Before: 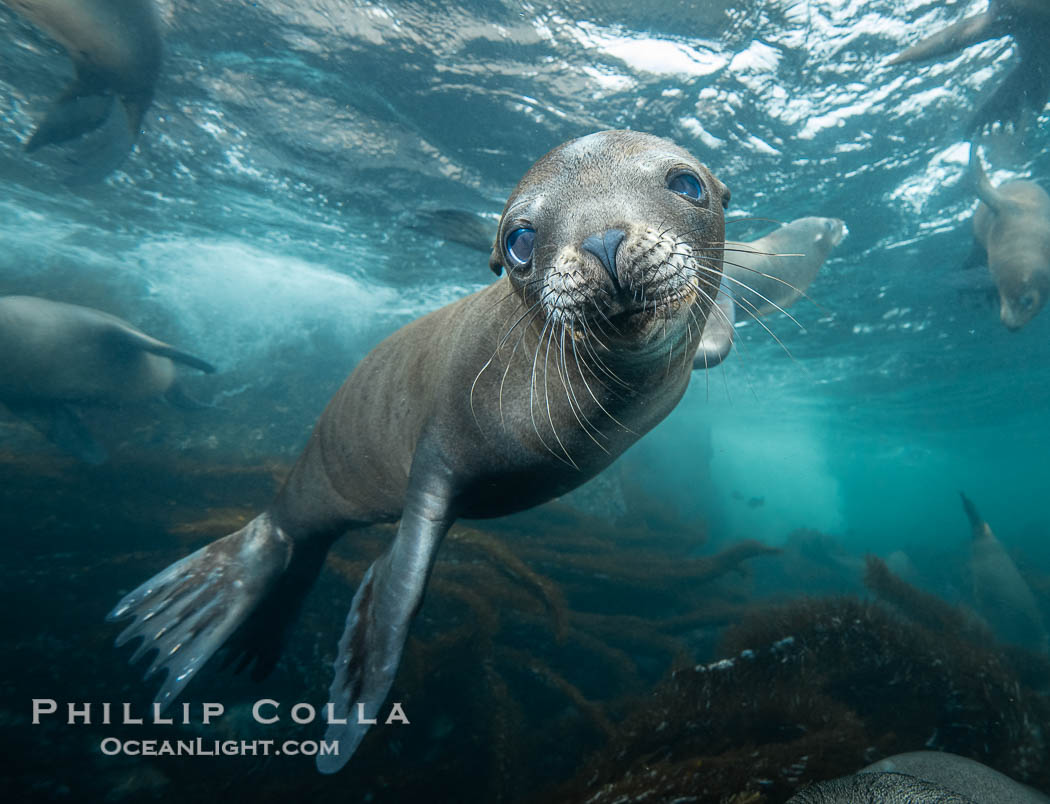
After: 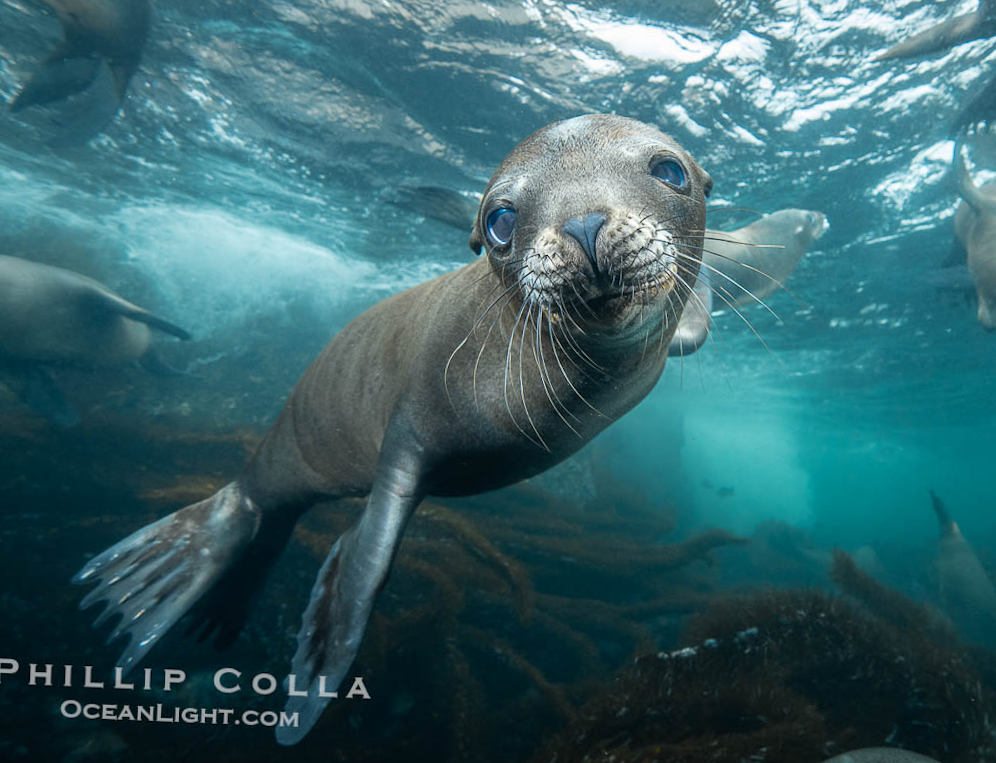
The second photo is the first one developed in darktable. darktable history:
tone equalizer: on, module defaults
crop and rotate: angle -2.38°
